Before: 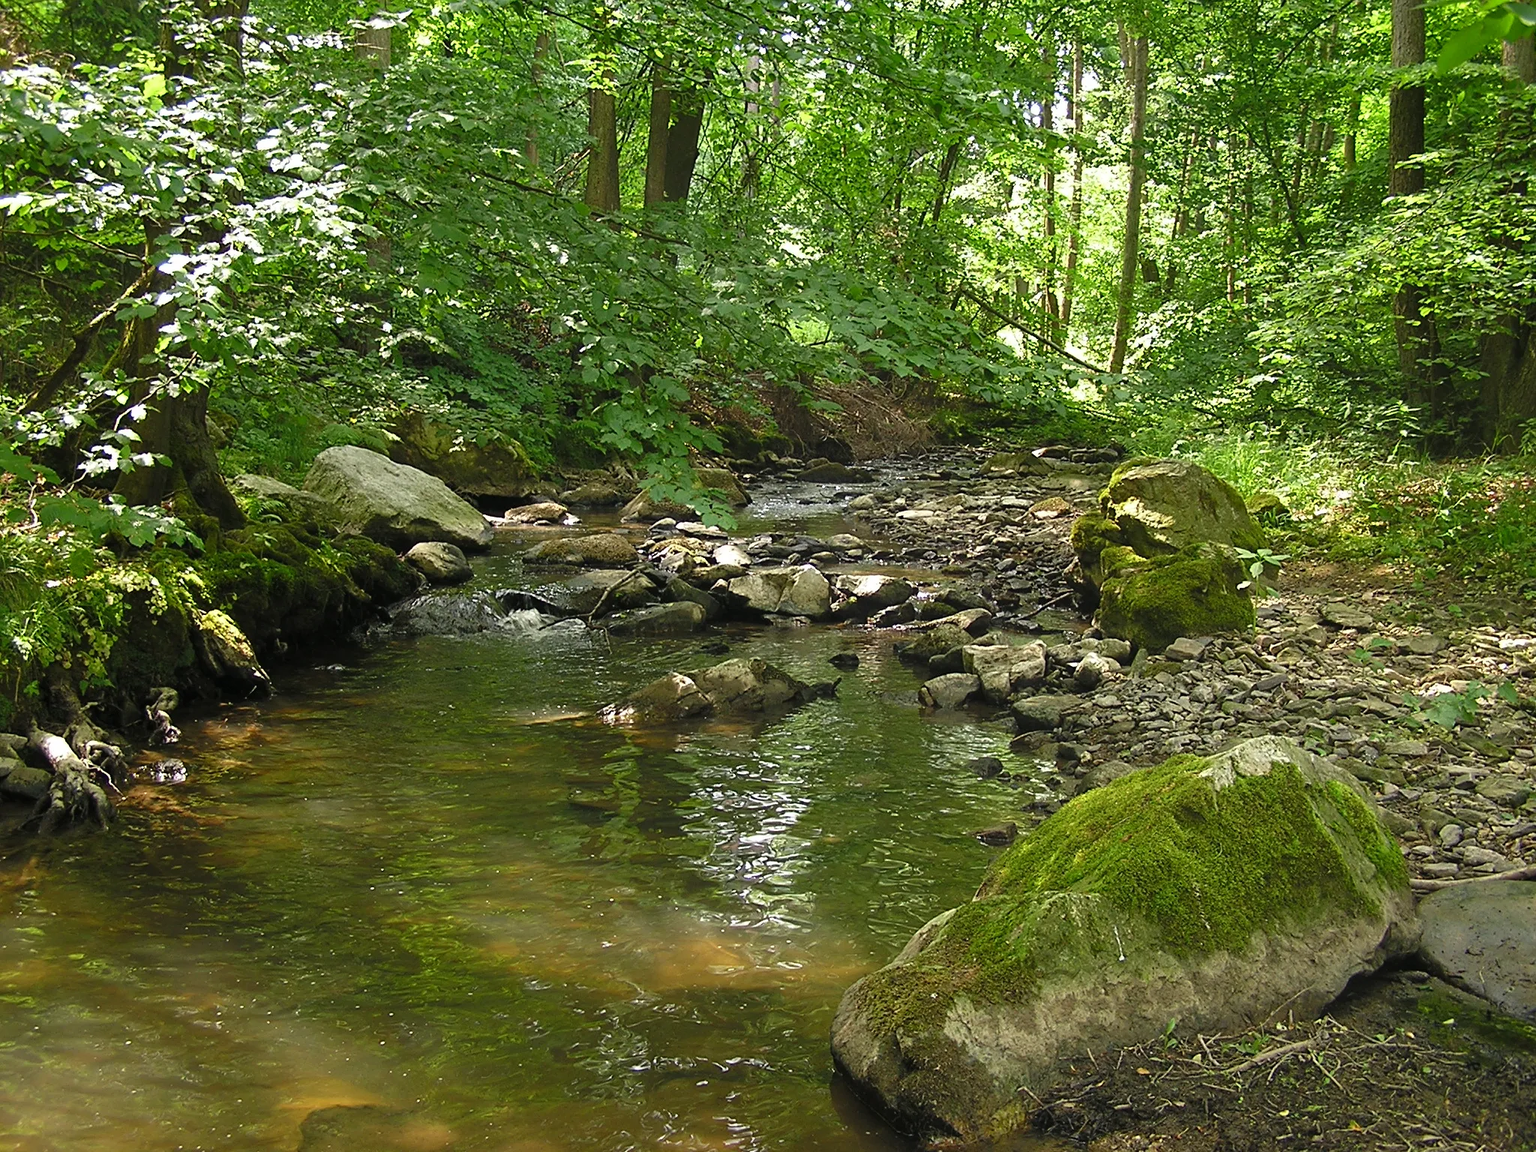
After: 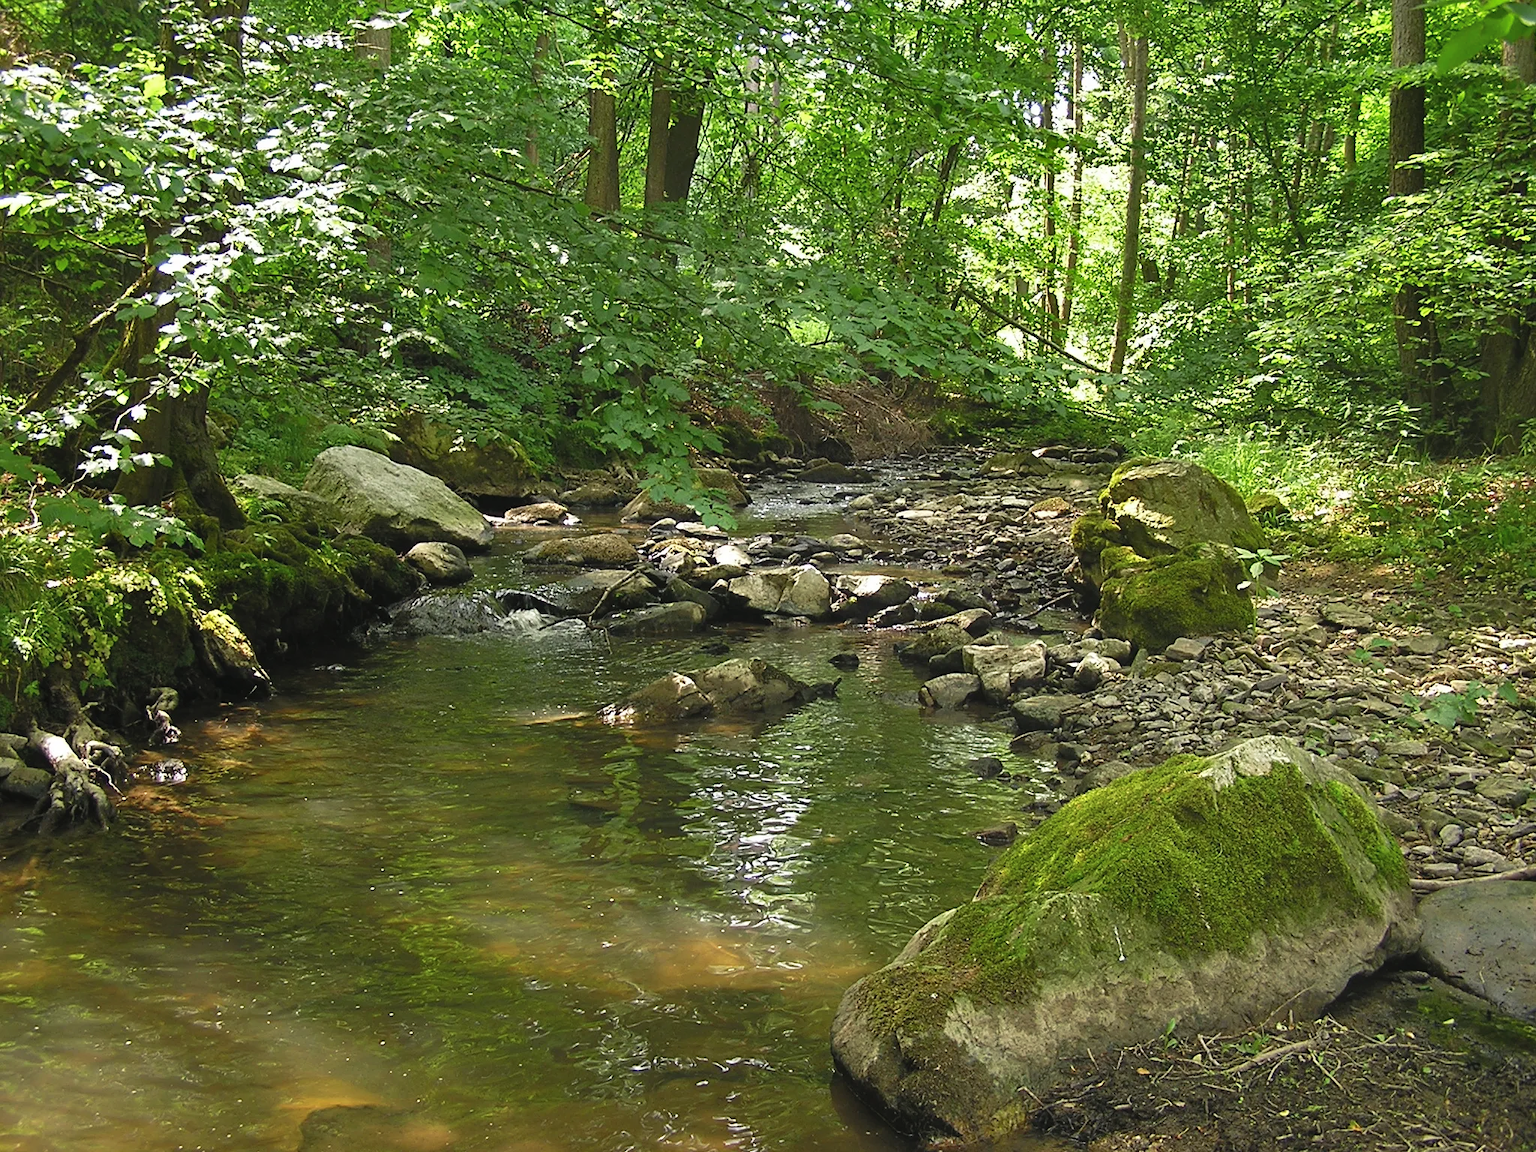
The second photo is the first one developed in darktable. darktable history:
shadows and highlights: shadows 24.48, highlights -76.58, soften with gaussian
tone curve: curves: ch0 [(0, 0.024) (0.119, 0.146) (0.474, 0.485) (0.718, 0.739) (0.817, 0.839) (1, 0.998)]; ch1 [(0, 0) (0.377, 0.416) (0.439, 0.451) (0.477, 0.485) (0.501, 0.503) (0.538, 0.544) (0.58, 0.613) (0.664, 0.7) (0.783, 0.804) (1, 1)]; ch2 [(0, 0) (0.38, 0.405) (0.463, 0.456) (0.498, 0.497) (0.524, 0.535) (0.578, 0.576) (0.648, 0.665) (1, 1)], preserve colors none
